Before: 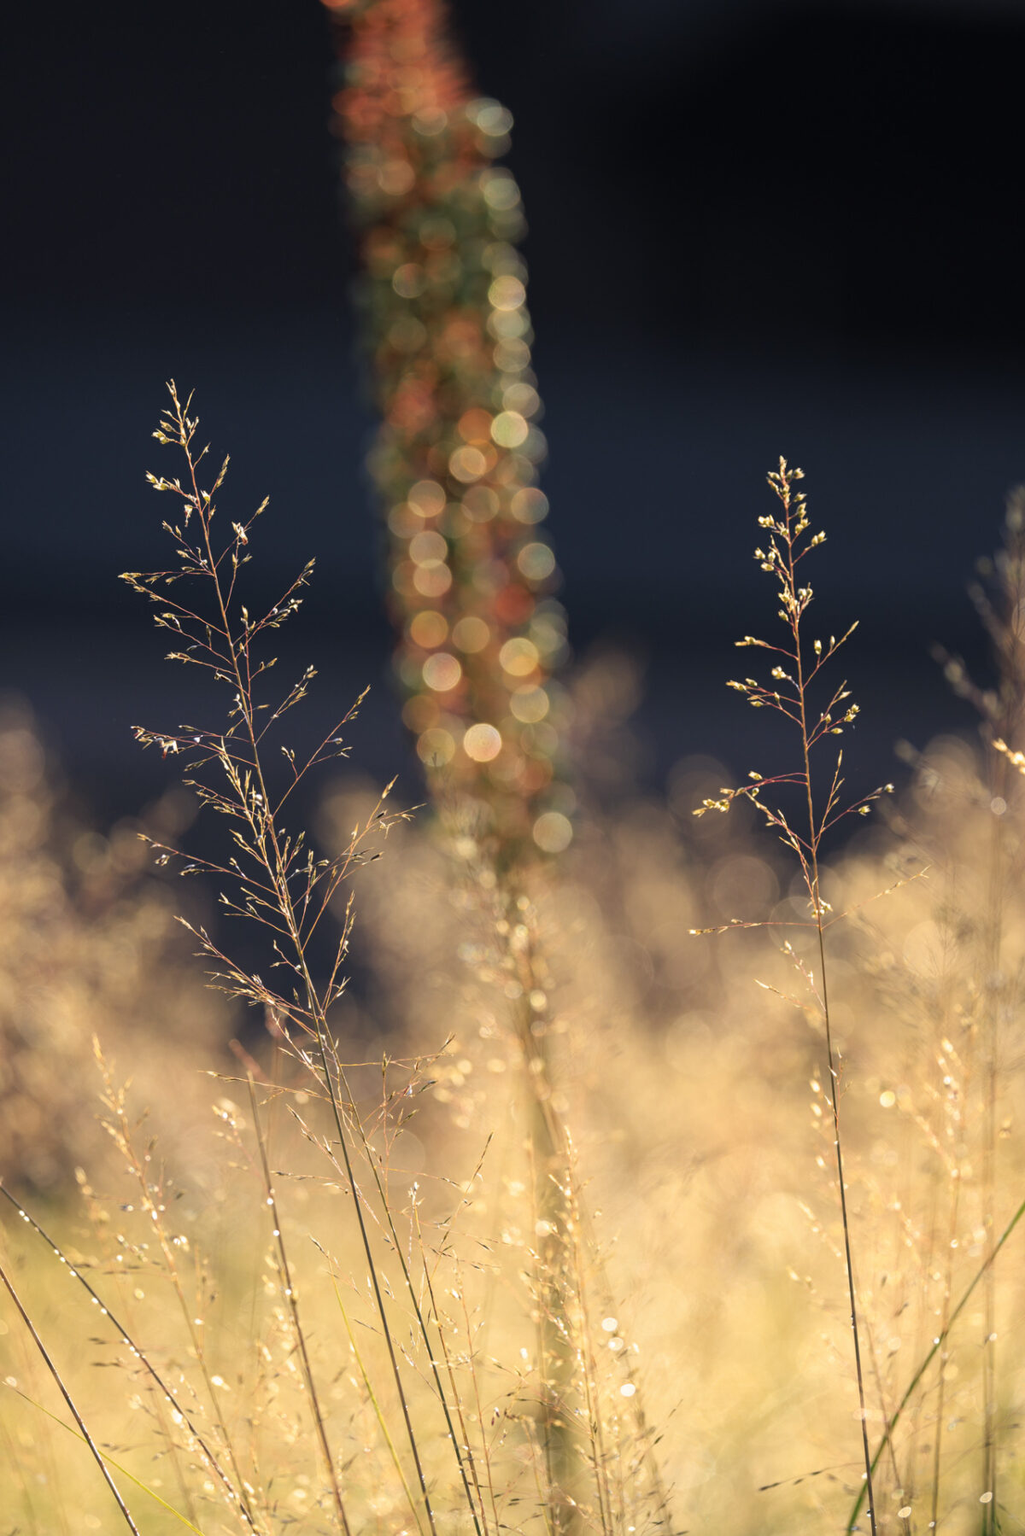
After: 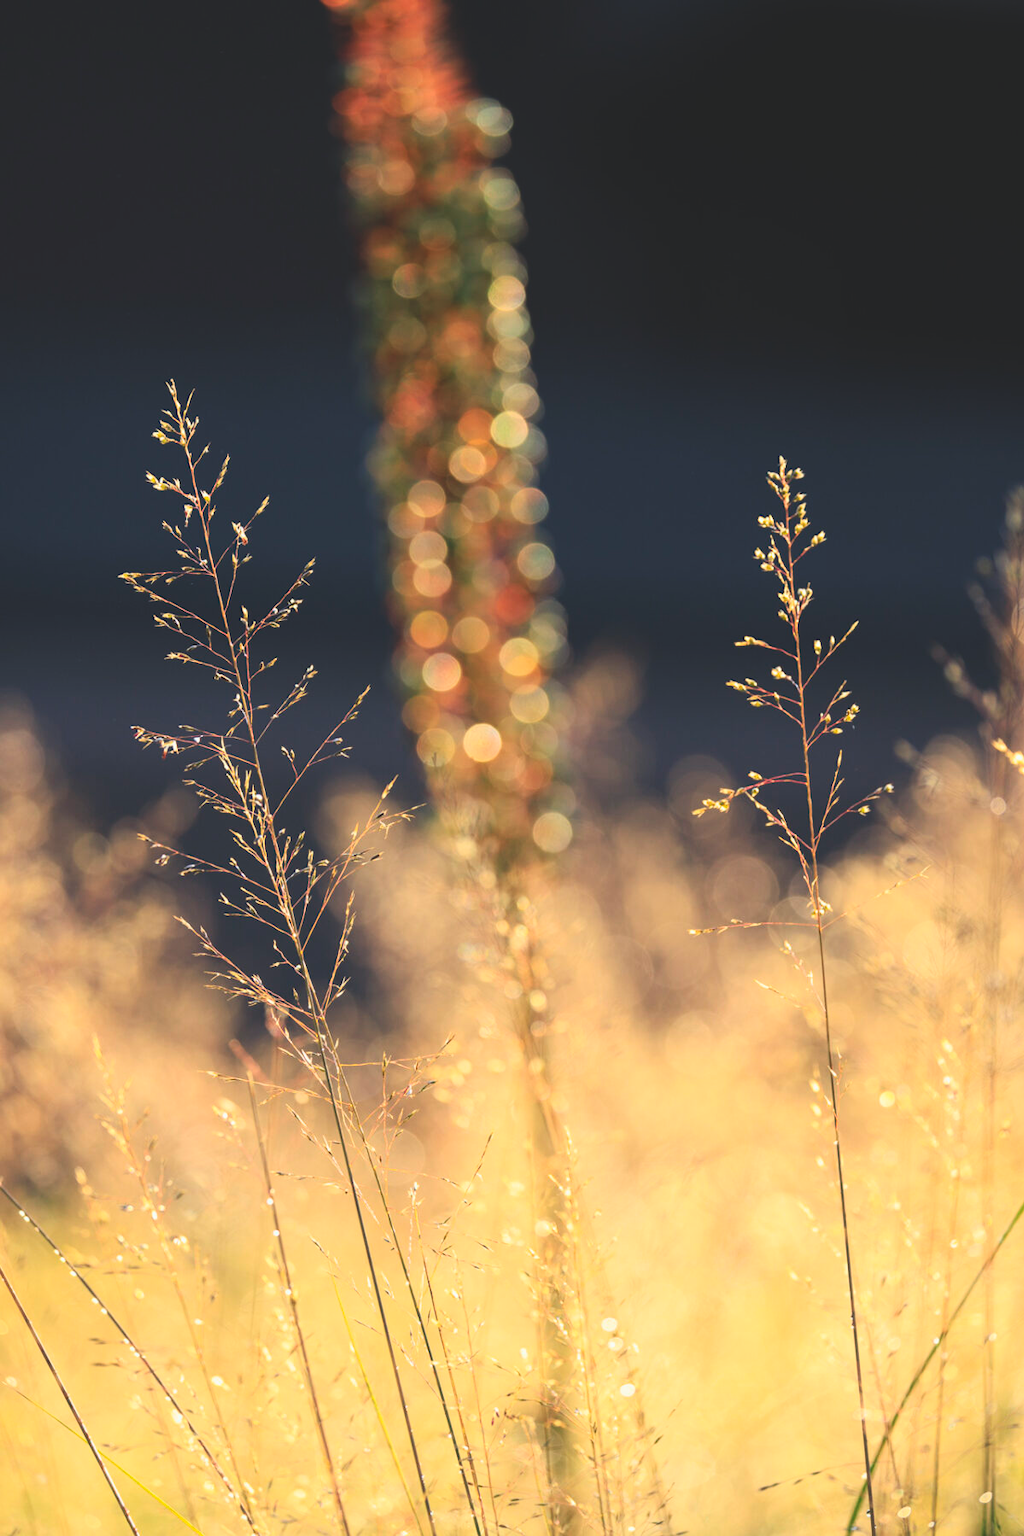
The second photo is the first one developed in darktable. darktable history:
color correction: highlights a* -2.68, highlights b* 2.57
exposure: black level correction -0.015, exposure -0.125 EV, compensate highlight preservation false
contrast brightness saturation: contrast 0.2, brightness 0.16, saturation 0.22
